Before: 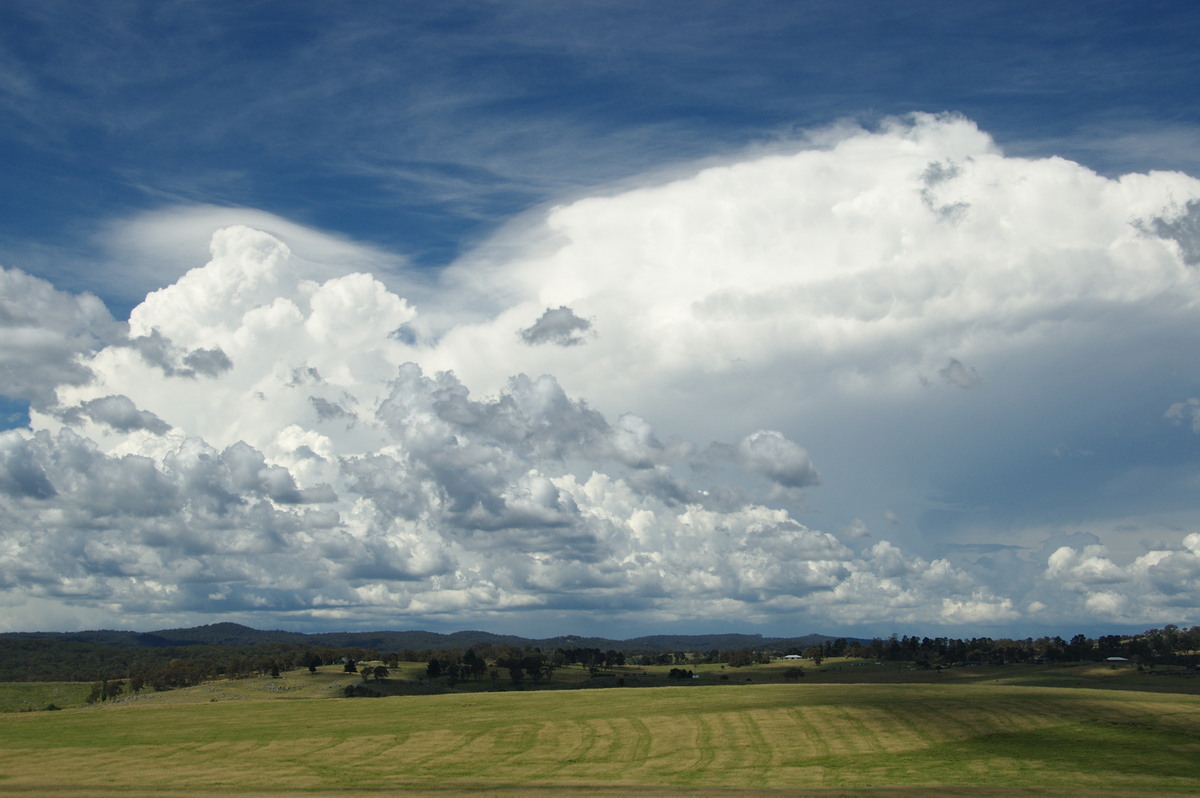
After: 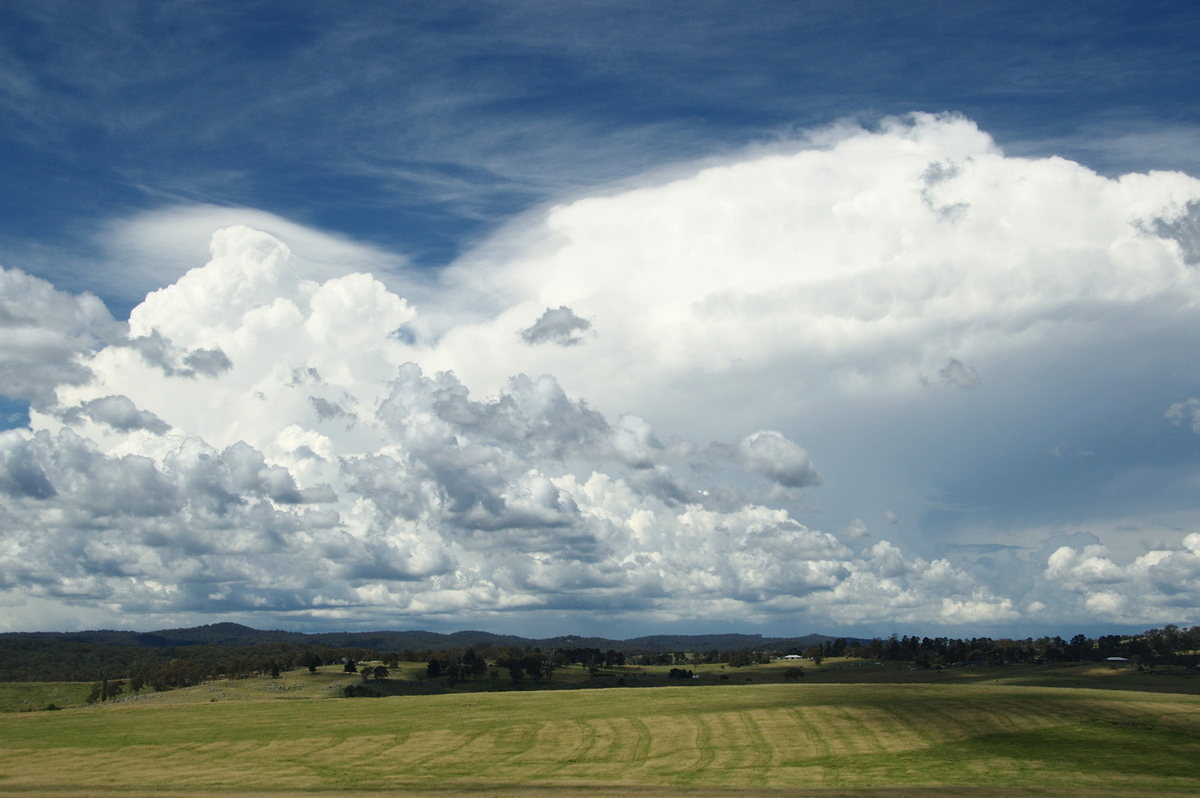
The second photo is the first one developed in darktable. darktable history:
contrast brightness saturation: contrast 0.147, brightness 0.044
